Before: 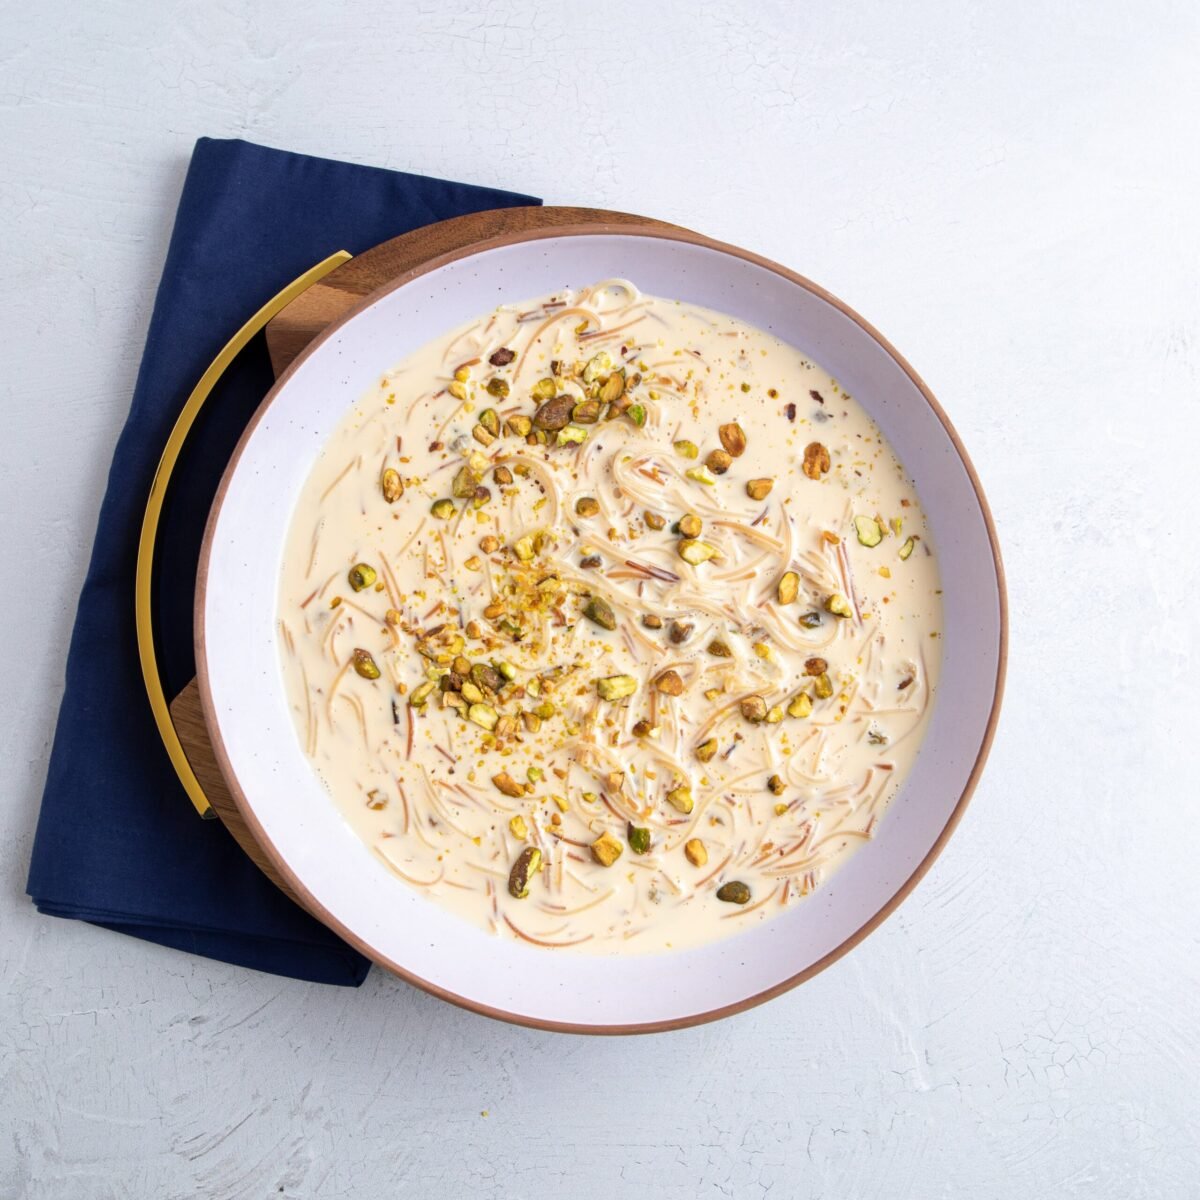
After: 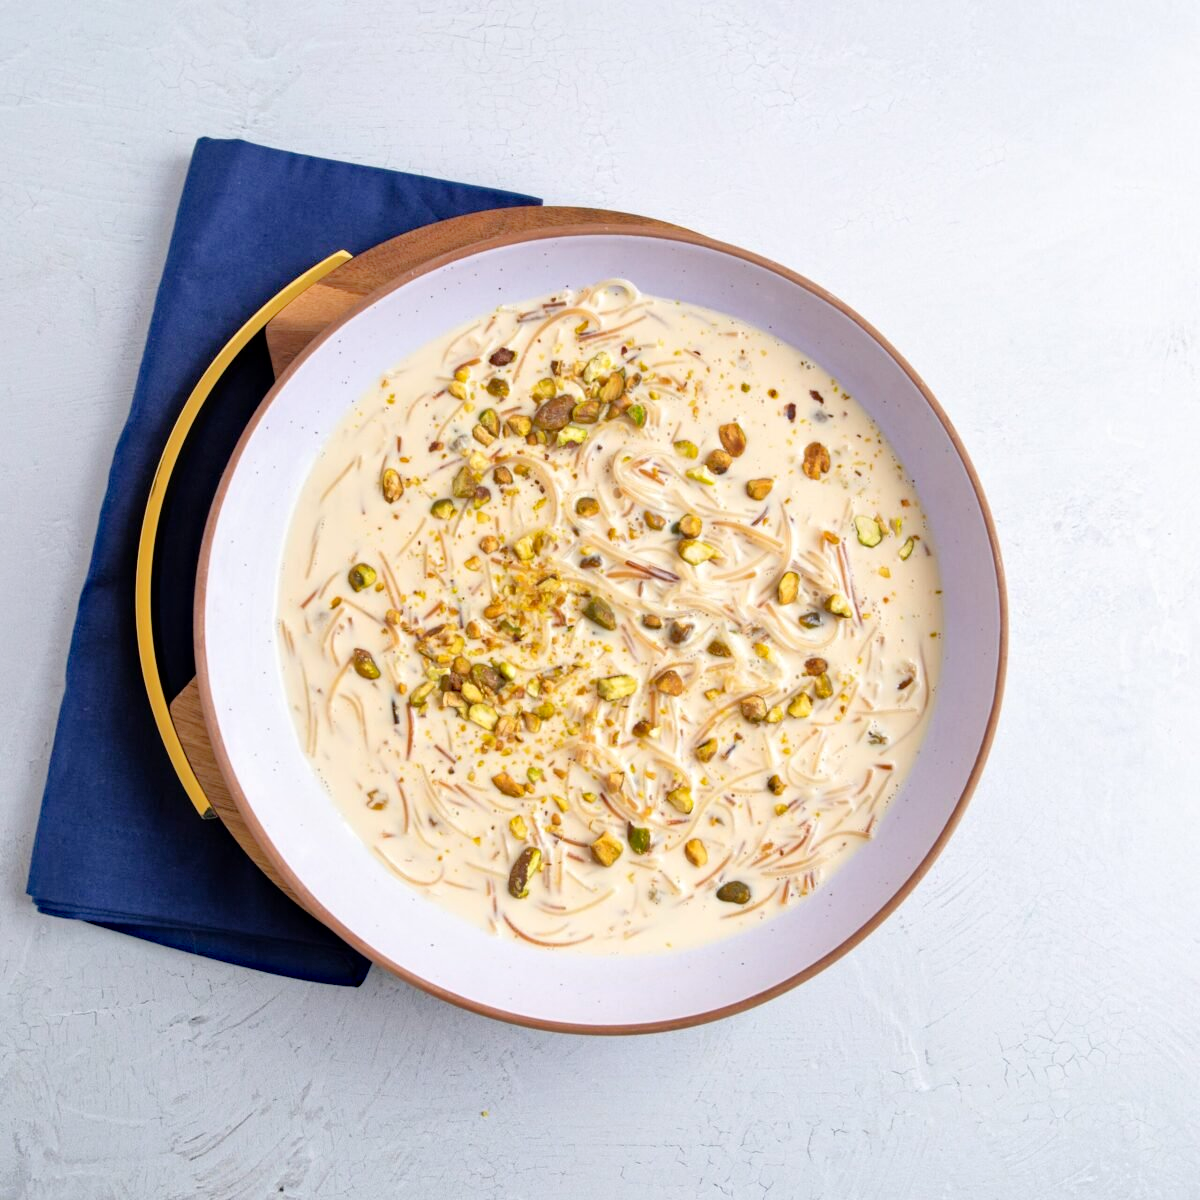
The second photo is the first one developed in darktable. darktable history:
tone equalizer: -7 EV 0.15 EV, -6 EV 0.6 EV, -5 EV 1.15 EV, -4 EV 1.33 EV, -3 EV 1.15 EV, -2 EV 0.6 EV, -1 EV 0.15 EV, mask exposure compensation -0.5 EV
haze removal: compatibility mode true, adaptive false
